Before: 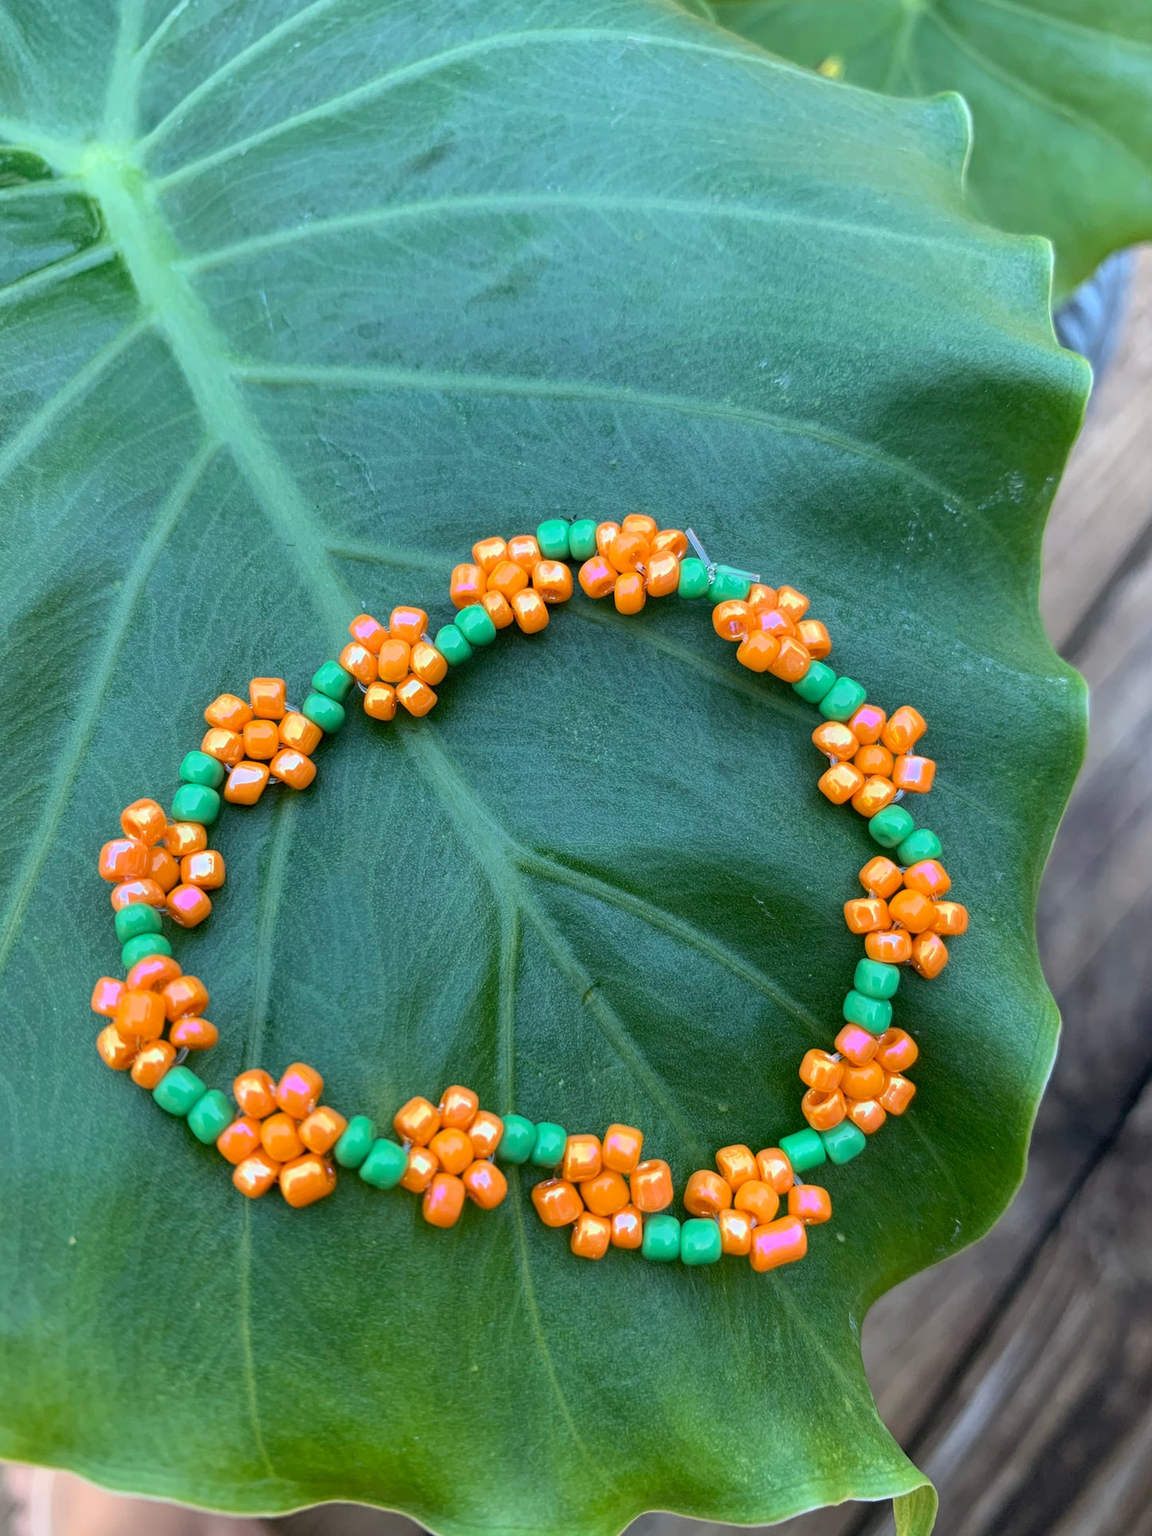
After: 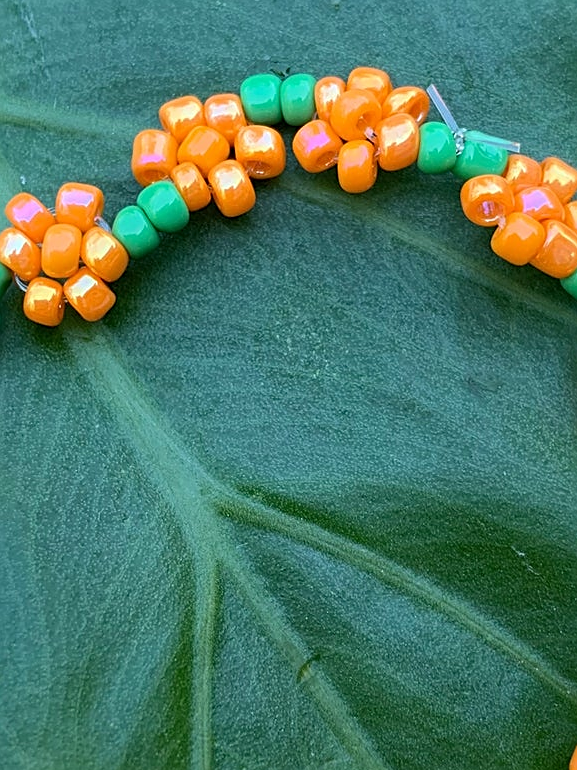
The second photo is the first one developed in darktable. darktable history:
shadows and highlights: soften with gaussian
crop: left 30%, top 30%, right 30%, bottom 30%
sharpen: on, module defaults
